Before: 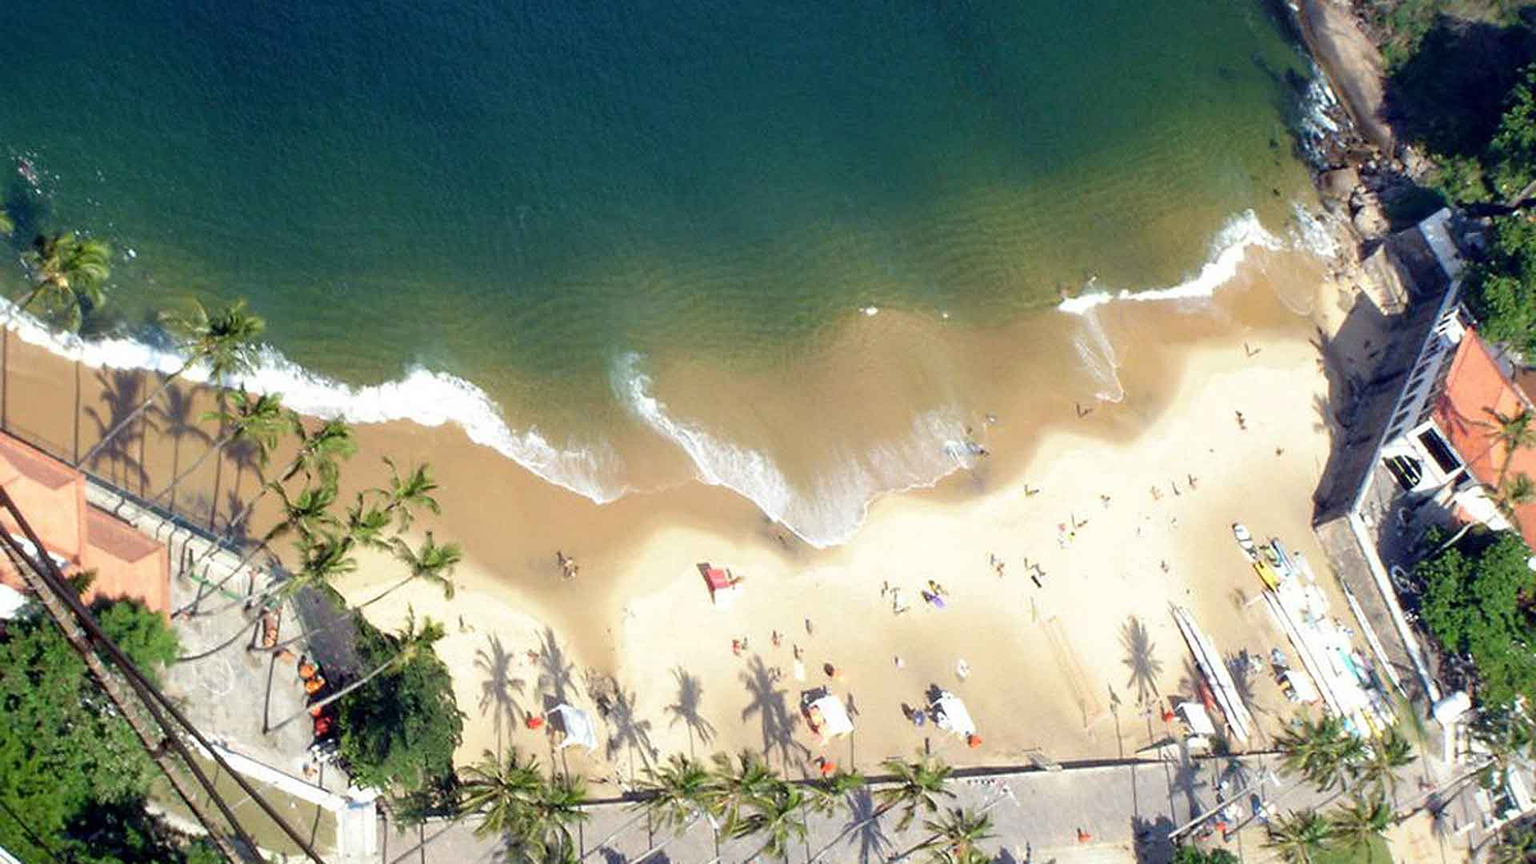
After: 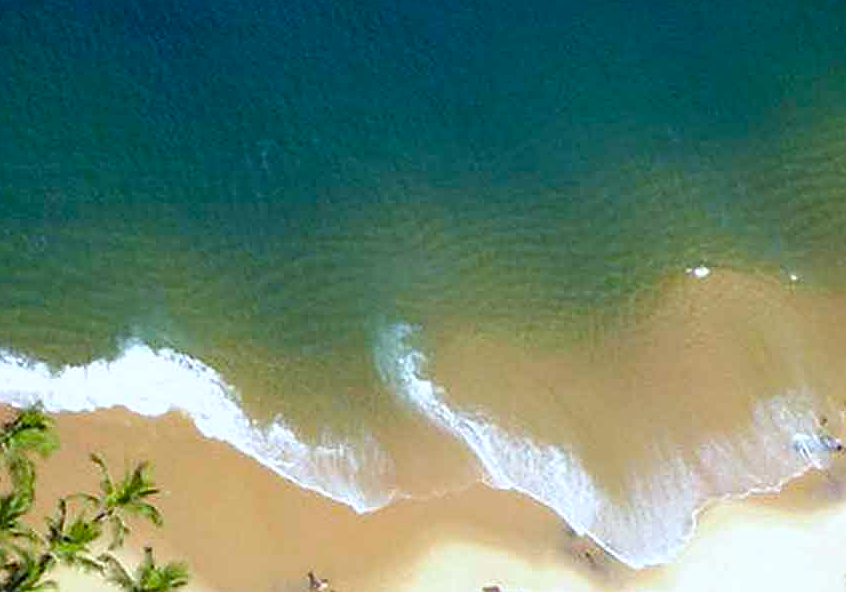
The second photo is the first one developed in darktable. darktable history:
color balance rgb: perceptual saturation grading › global saturation 30%, global vibrance 20%
sharpen: on, module defaults
crop: left 20.248%, top 10.86%, right 35.675%, bottom 34.321%
white balance: red 0.954, blue 1.079
